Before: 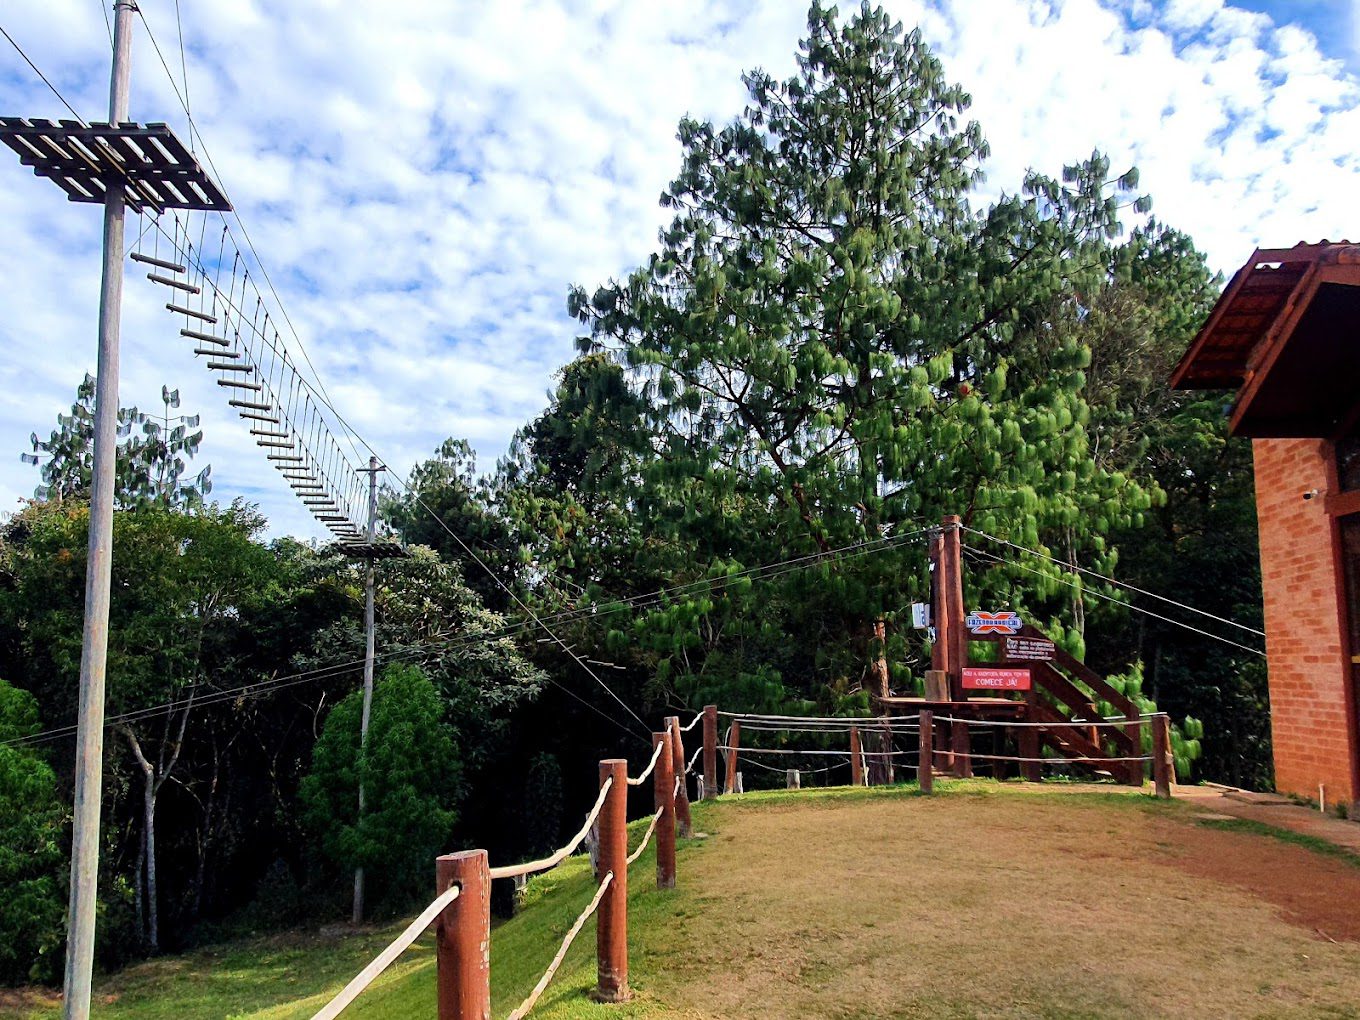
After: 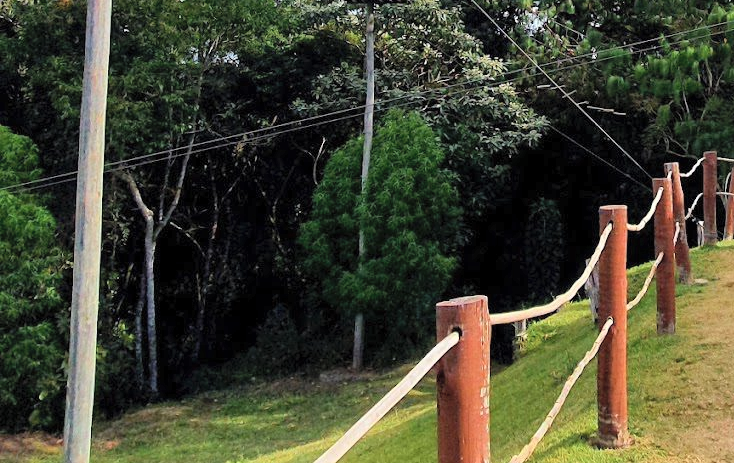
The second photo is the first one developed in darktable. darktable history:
contrast brightness saturation: brightness 0.15
crop and rotate: top 54.383%, right 46.003%, bottom 0.215%
